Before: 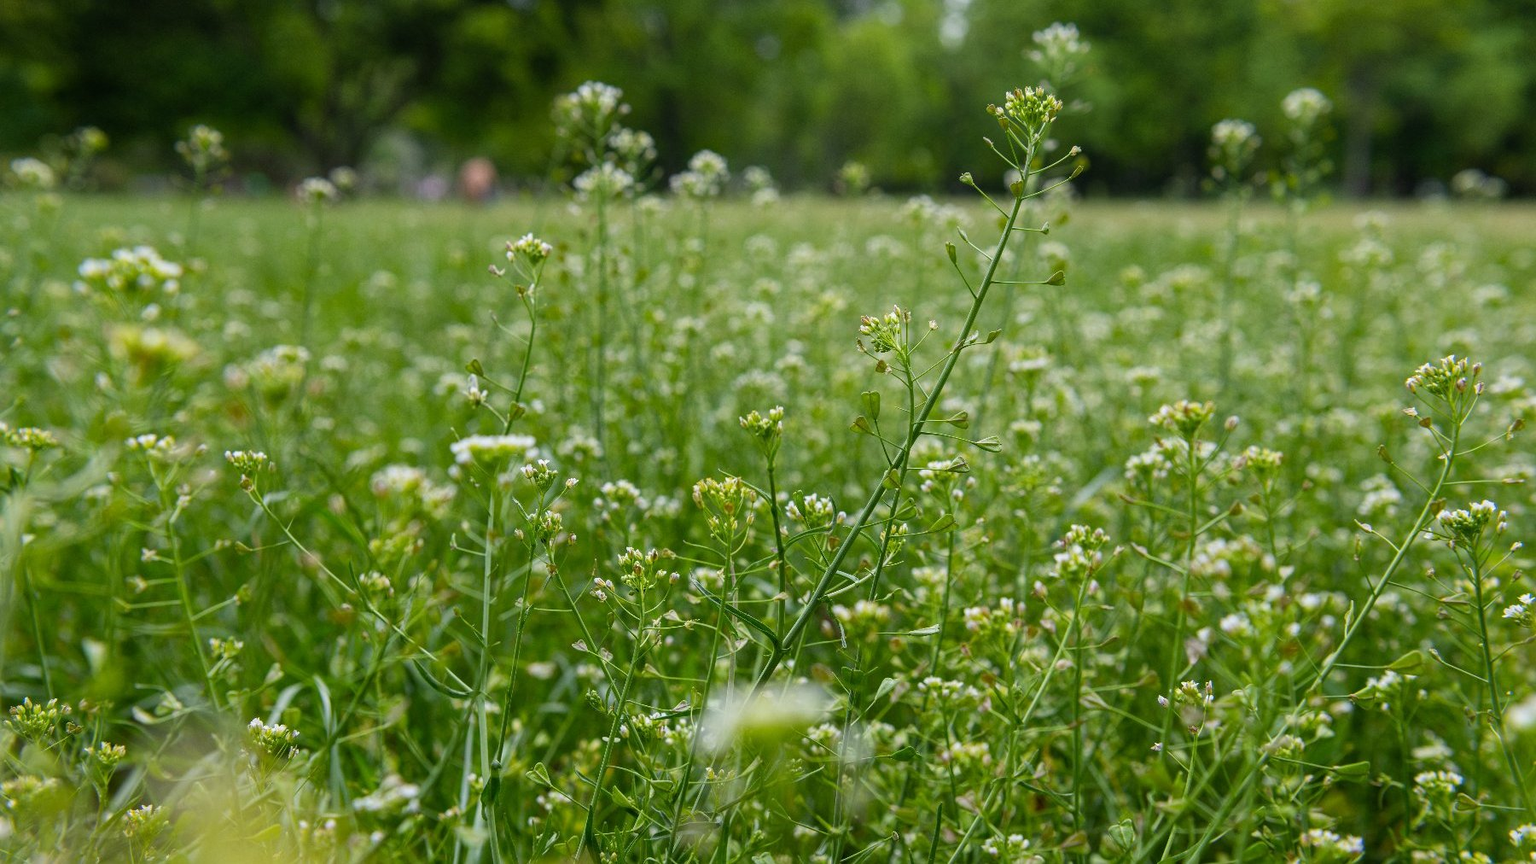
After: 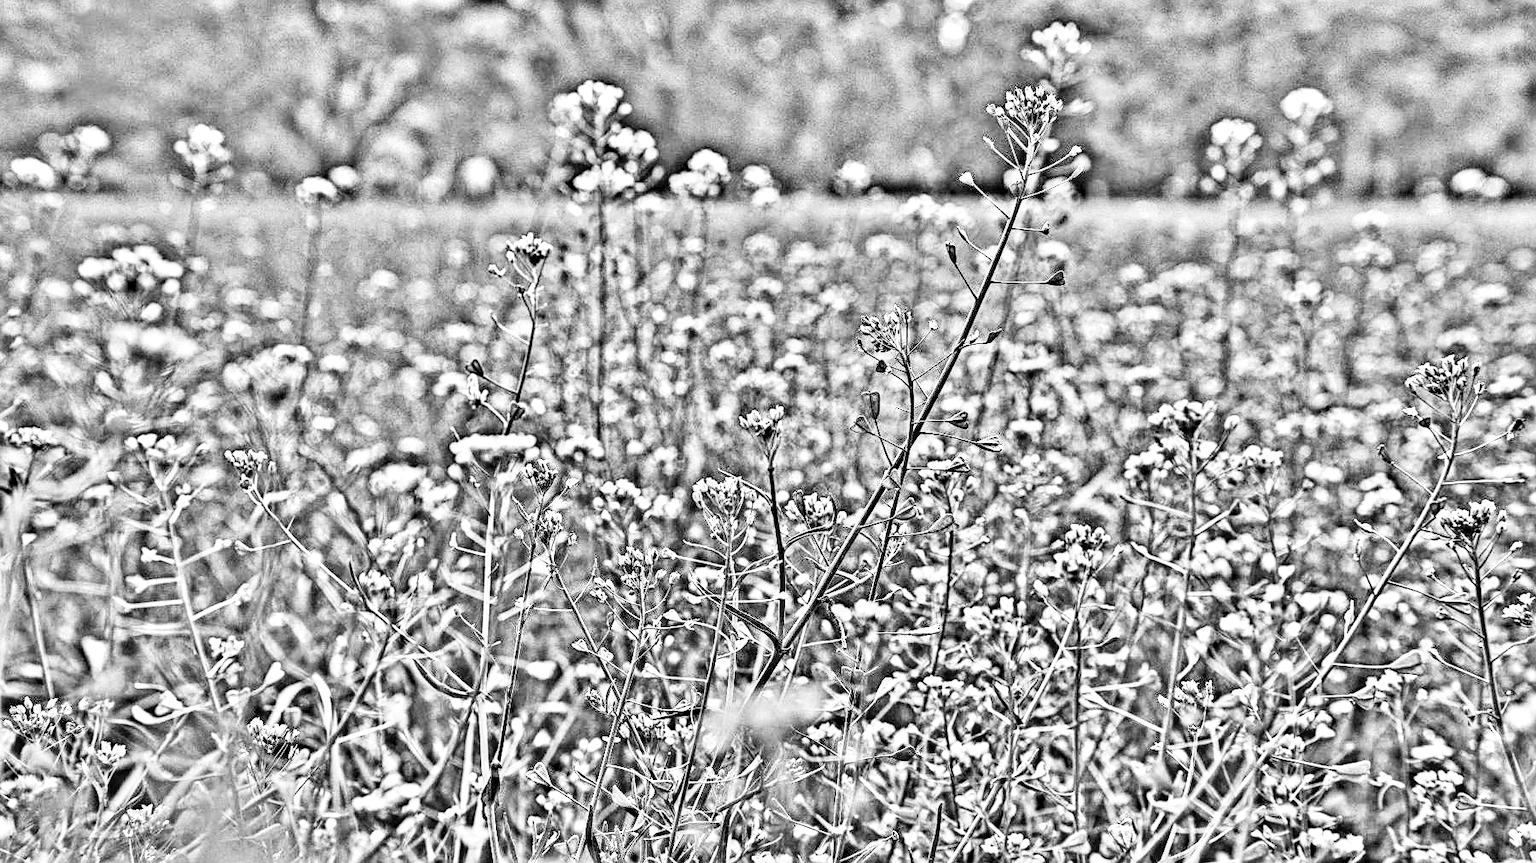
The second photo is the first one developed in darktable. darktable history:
highpass: on, module defaults
sharpen: on, module defaults
rgb curve: curves: ch0 [(0, 0) (0.21, 0.15) (0.24, 0.21) (0.5, 0.75) (0.75, 0.96) (0.89, 0.99) (1, 1)]; ch1 [(0, 0.02) (0.21, 0.13) (0.25, 0.2) (0.5, 0.67) (0.75, 0.9) (0.89, 0.97) (1, 1)]; ch2 [(0, 0.02) (0.21, 0.13) (0.25, 0.2) (0.5, 0.67) (0.75, 0.9) (0.89, 0.97) (1, 1)], compensate middle gray true
local contrast: detail 140%
exposure: compensate exposure bias true, compensate highlight preservation false
